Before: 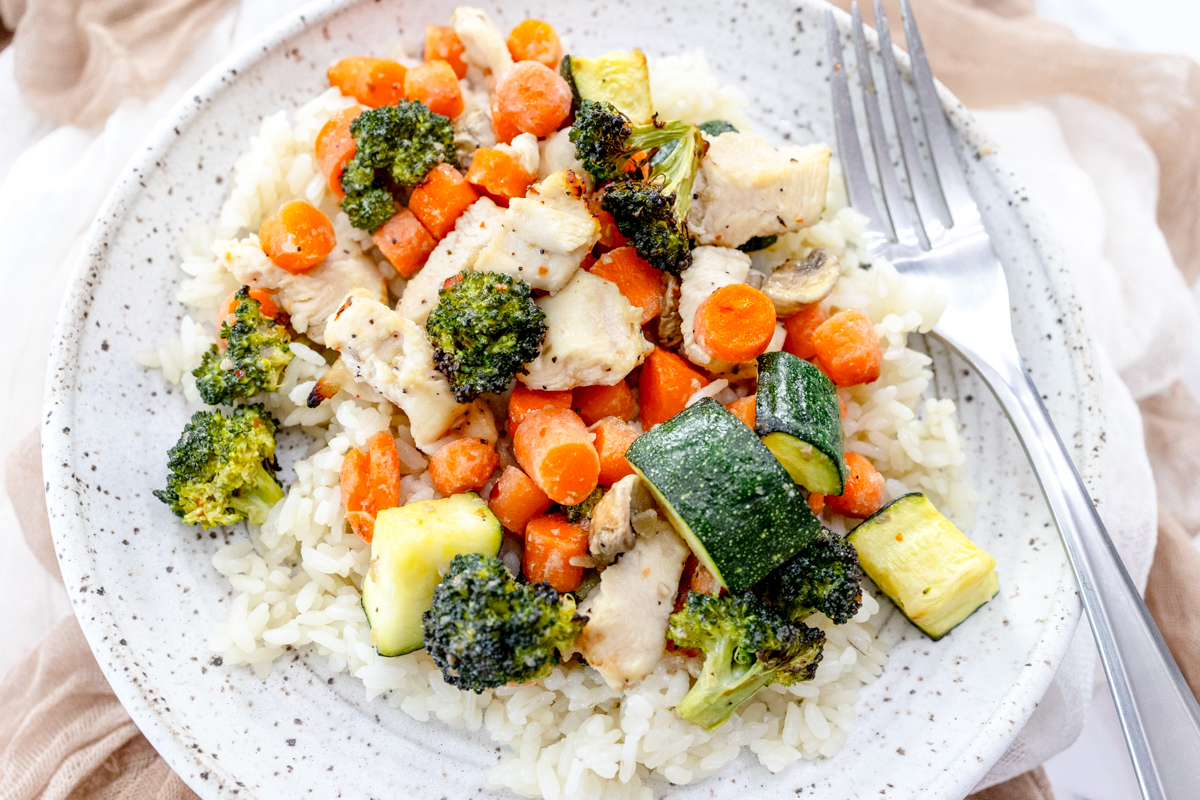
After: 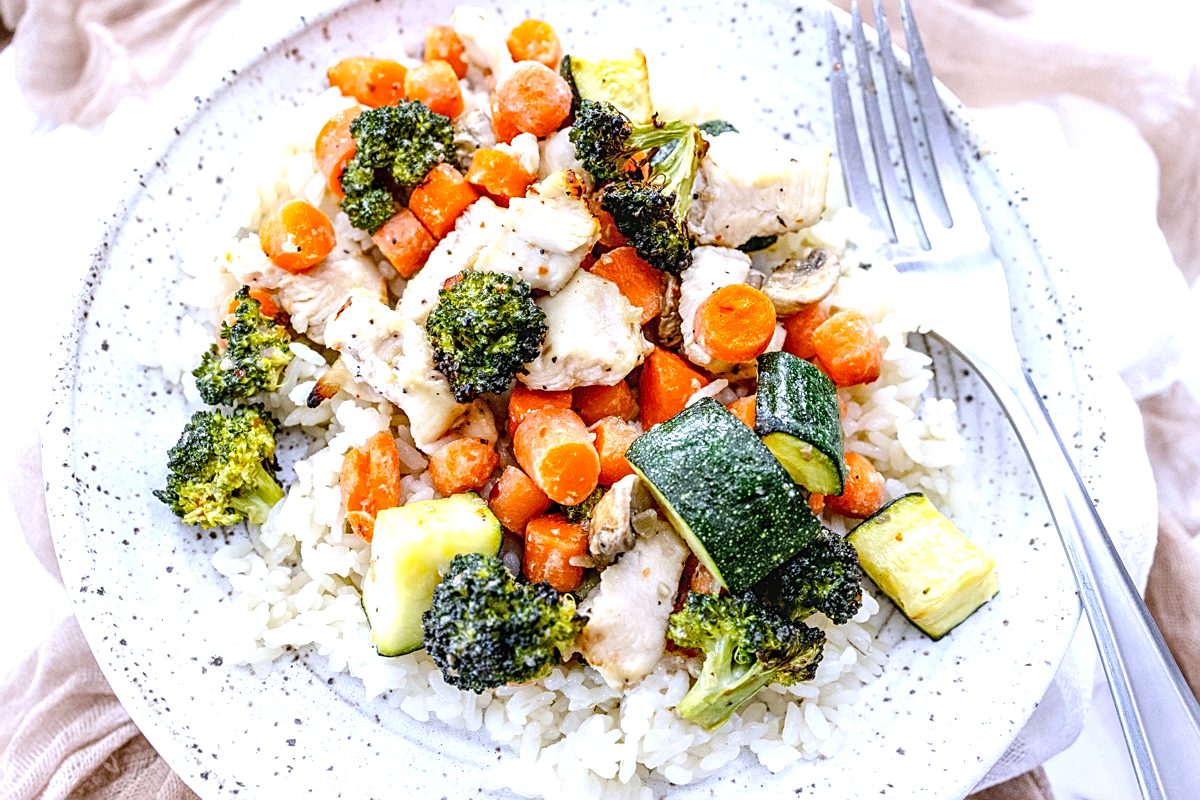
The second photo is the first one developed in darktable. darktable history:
white balance: red 0.967, blue 1.119, emerald 0.756
local contrast: on, module defaults
tone equalizer: -8 EV -0.417 EV, -7 EV -0.389 EV, -6 EV -0.333 EV, -5 EV -0.222 EV, -3 EV 0.222 EV, -2 EV 0.333 EV, -1 EV 0.389 EV, +0 EV 0.417 EV, edges refinement/feathering 500, mask exposure compensation -1.57 EV, preserve details no
sharpen: on, module defaults
